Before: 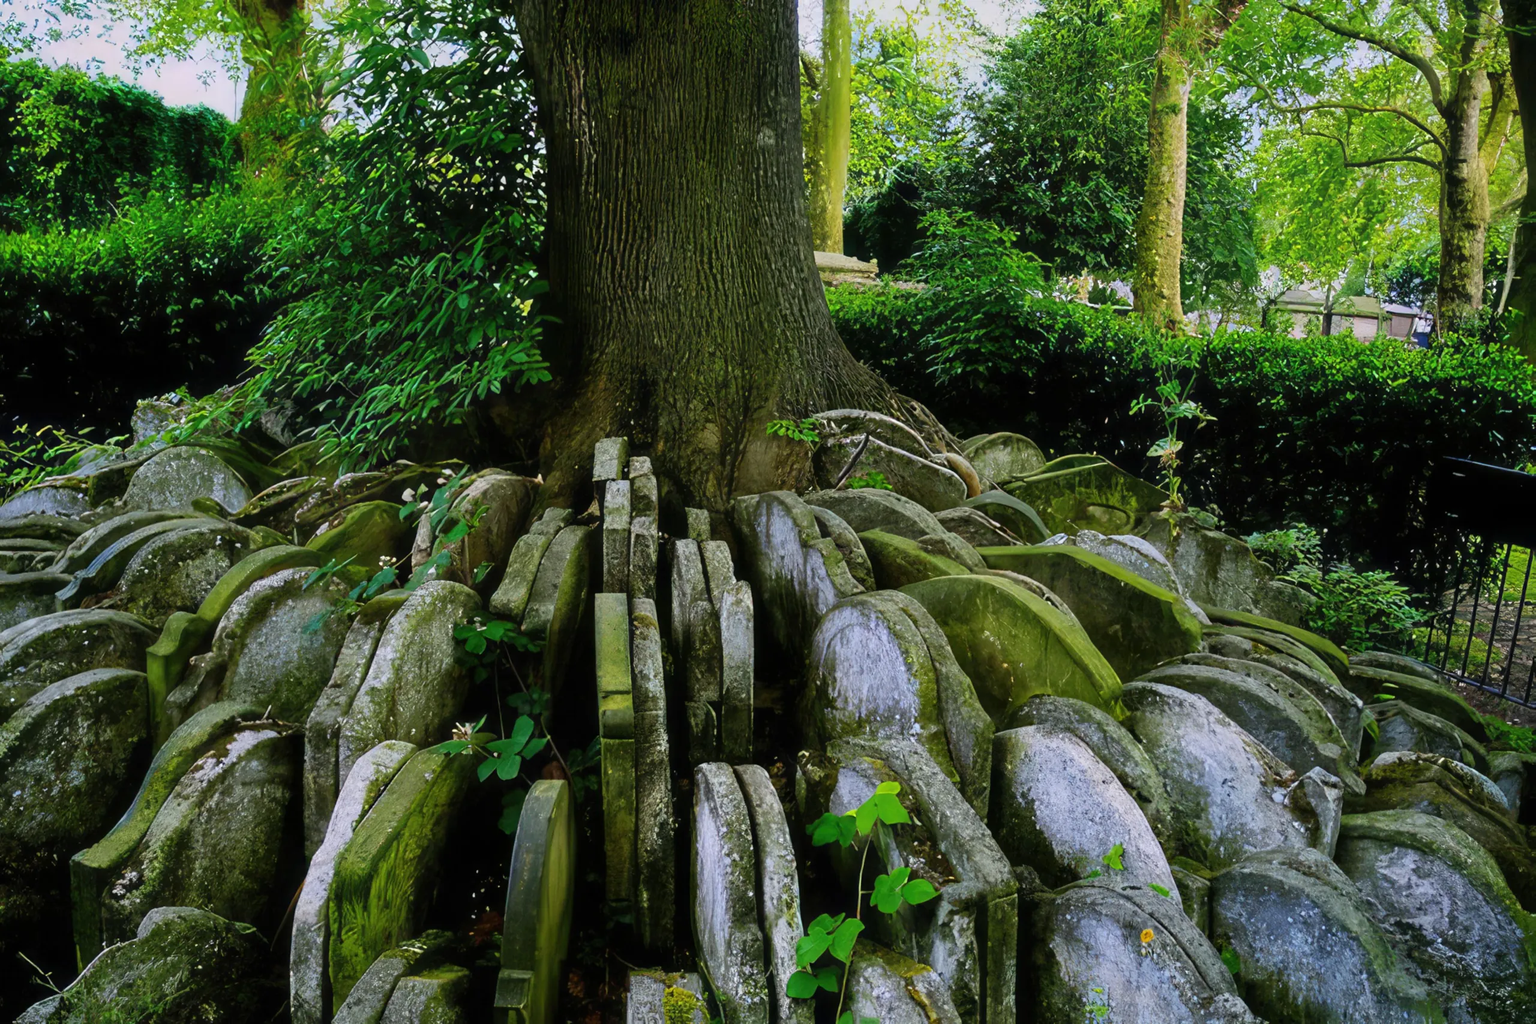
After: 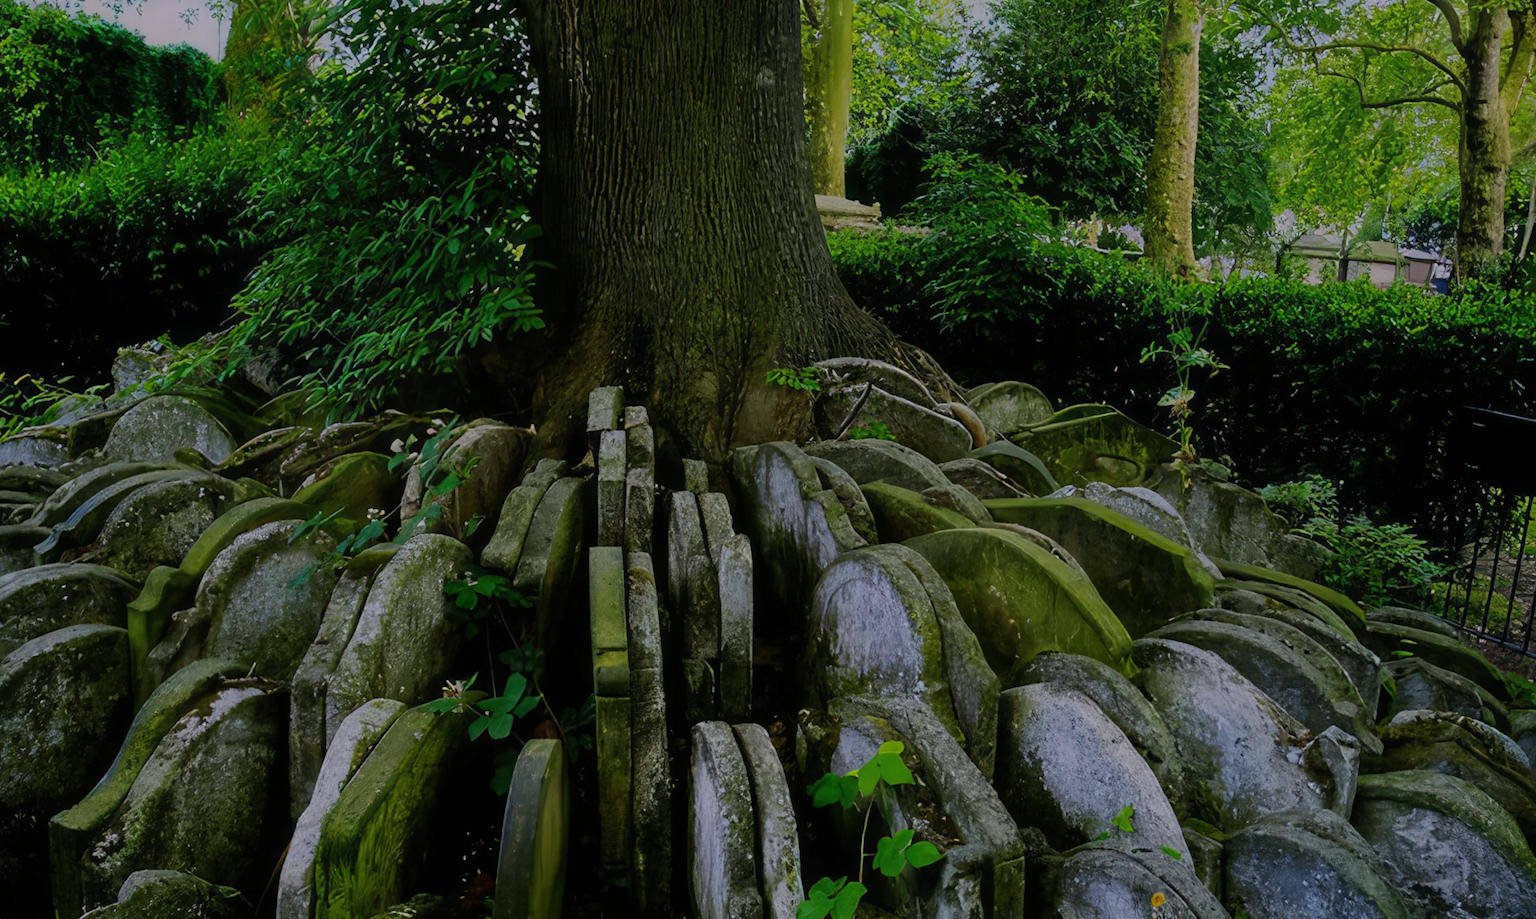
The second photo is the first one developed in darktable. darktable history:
tone equalizer: on, module defaults
crop: left 1.507%, top 6.147%, right 1.379%, bottom 6.637%
exposure: exposure -1 EV, compensate highlight preservation false
